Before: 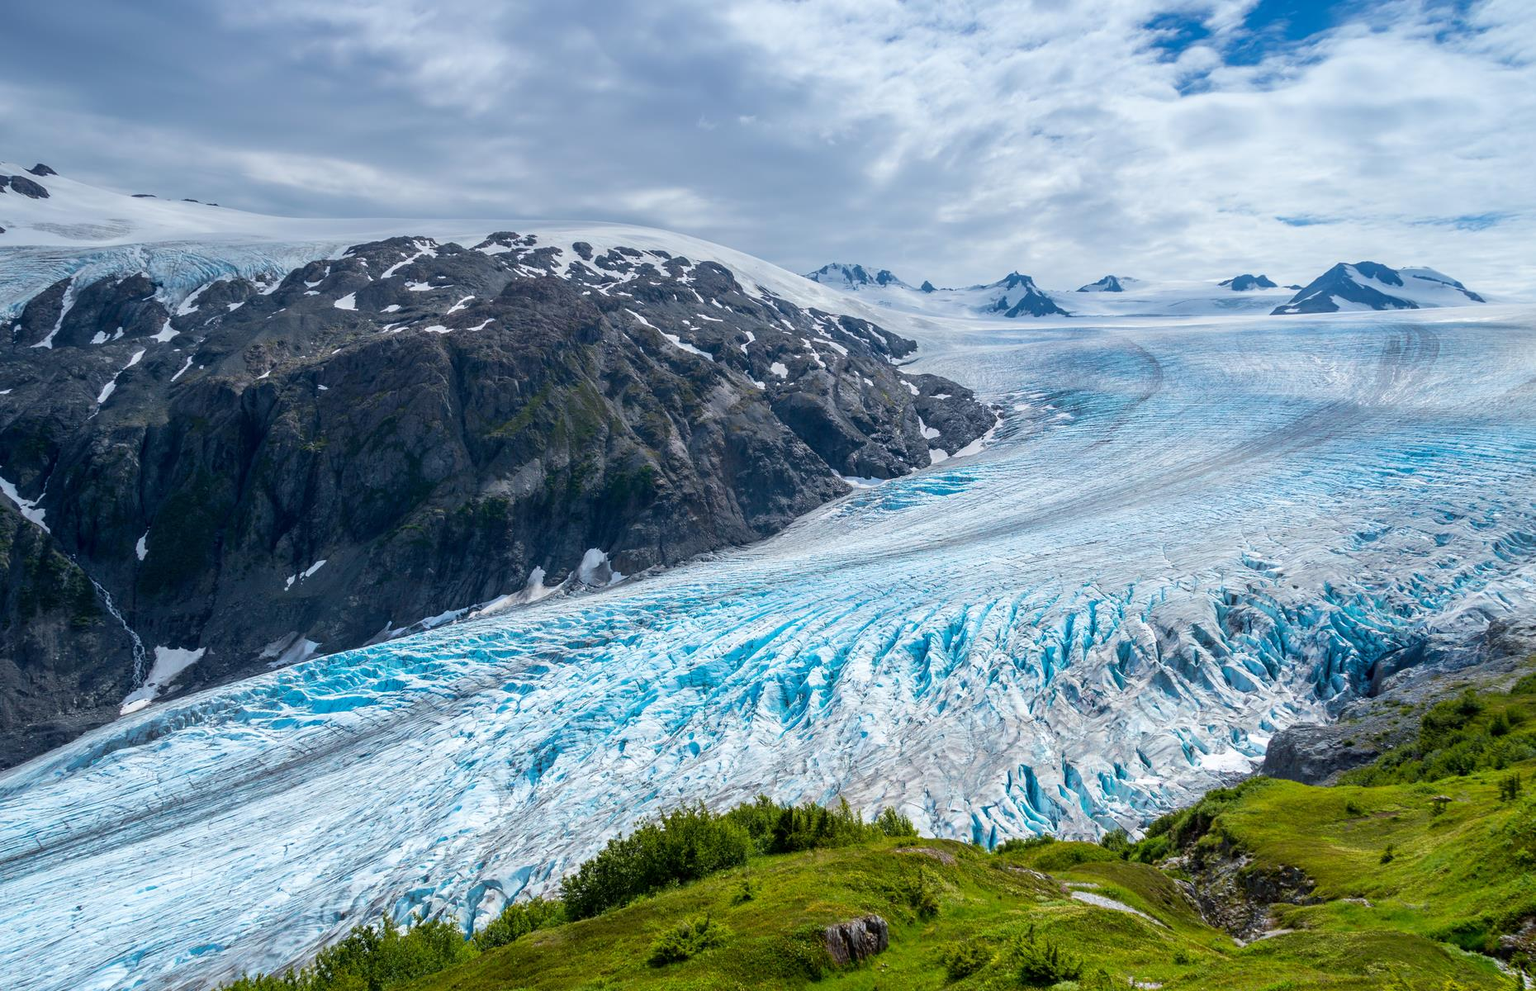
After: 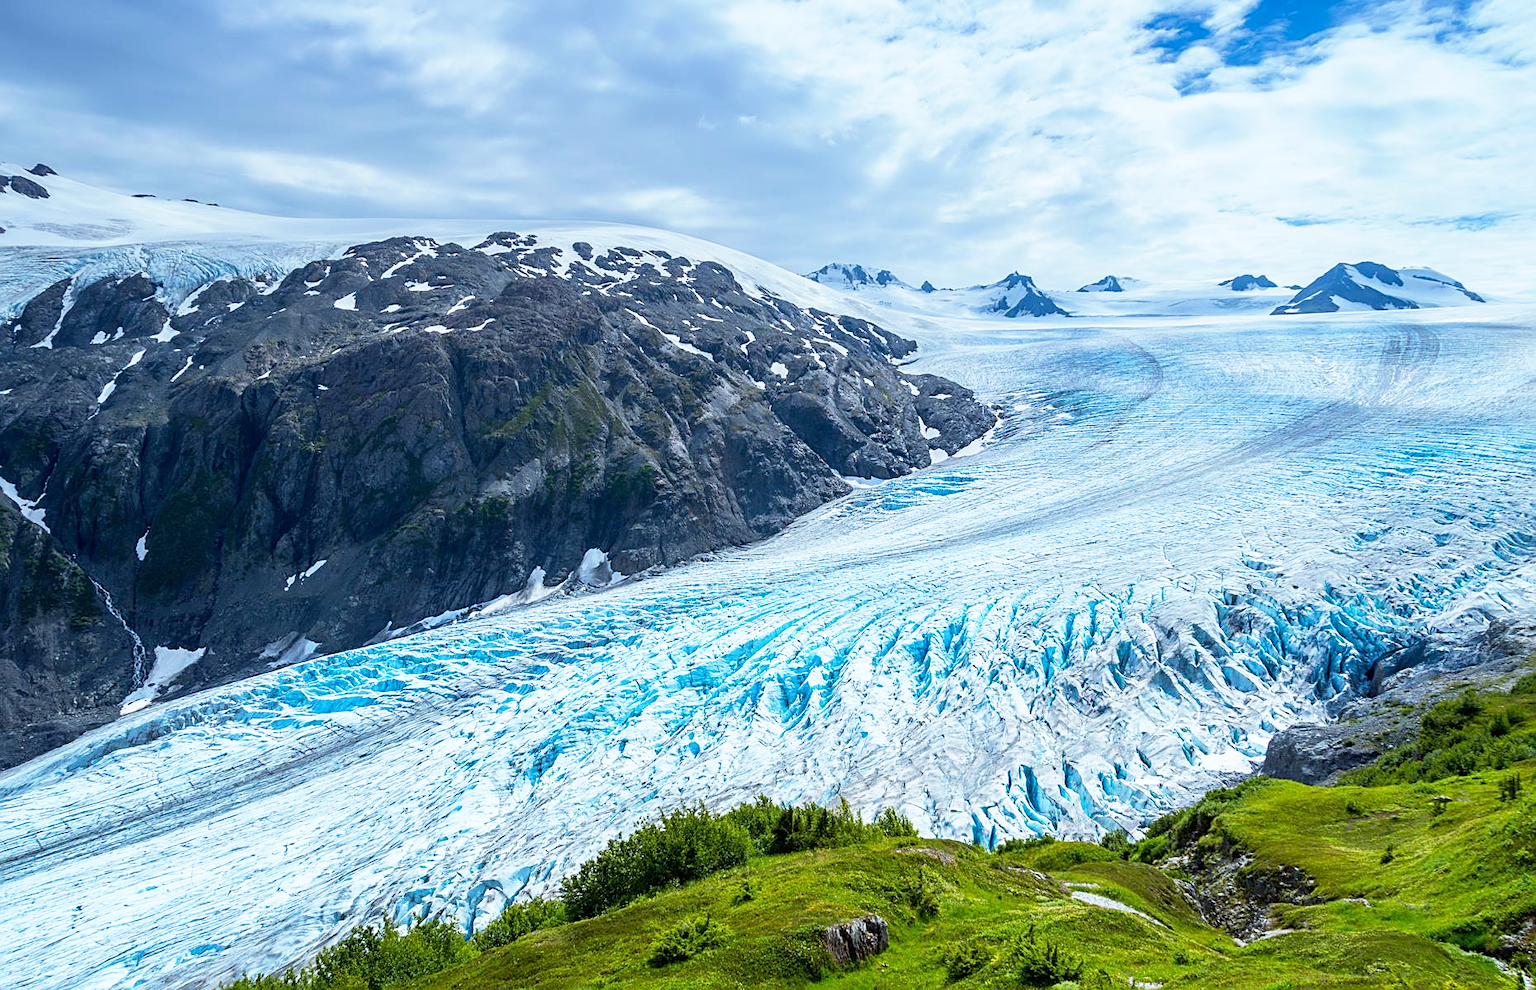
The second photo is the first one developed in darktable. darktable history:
sharpen: on, module defaults
base curve: curves: ch0 [(0, 0) (0.579, 0.807) (1, 1)], preserve colors none
white balance: red 0.925, blue 1.046
